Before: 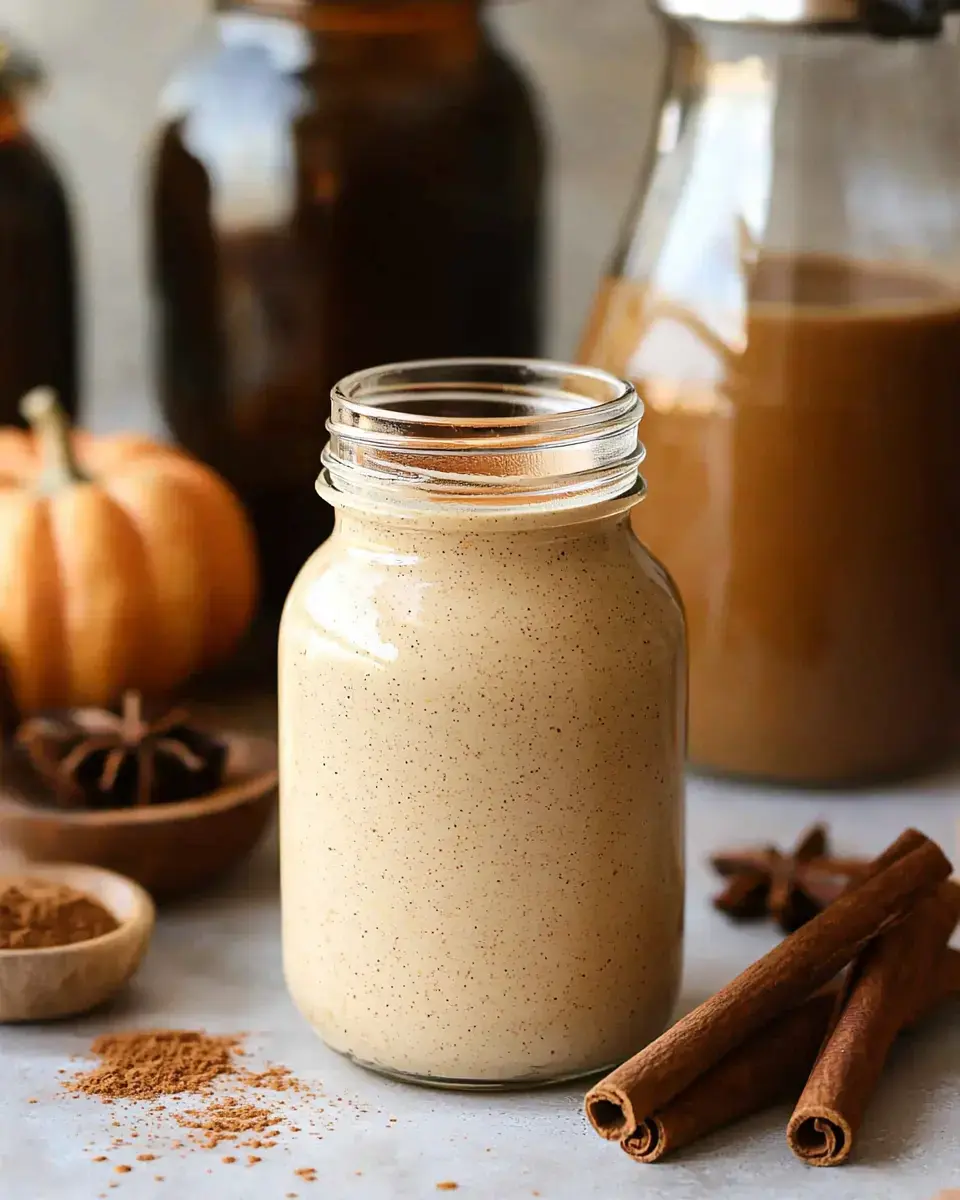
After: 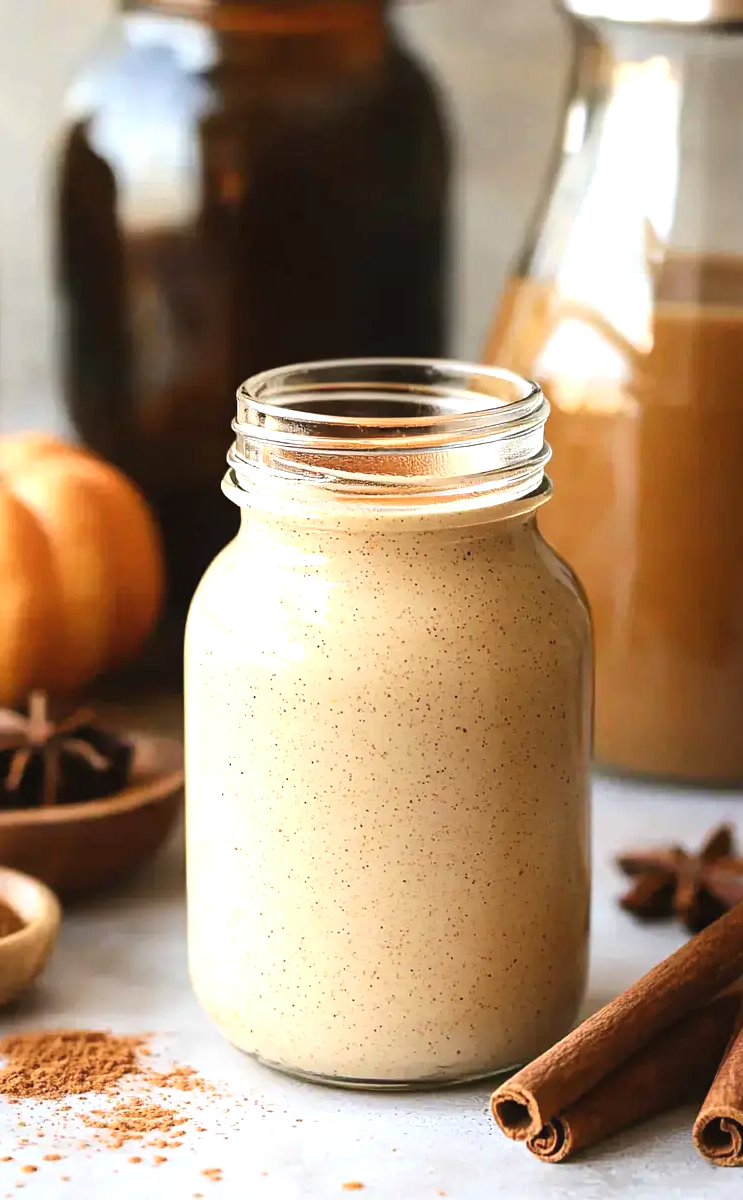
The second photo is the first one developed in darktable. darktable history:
exposure: black level correction -0.002, exposure 0.54 EV, compensate highlight preservation false
crop: left 9.88%, right 12.664%
shadows and highlights: radius 93.07, shadows -14.46, white point adjustment 0.23, highlights 31.48, compress 48.23%, highlights color adjustment 52.79%, soften with gaussian
